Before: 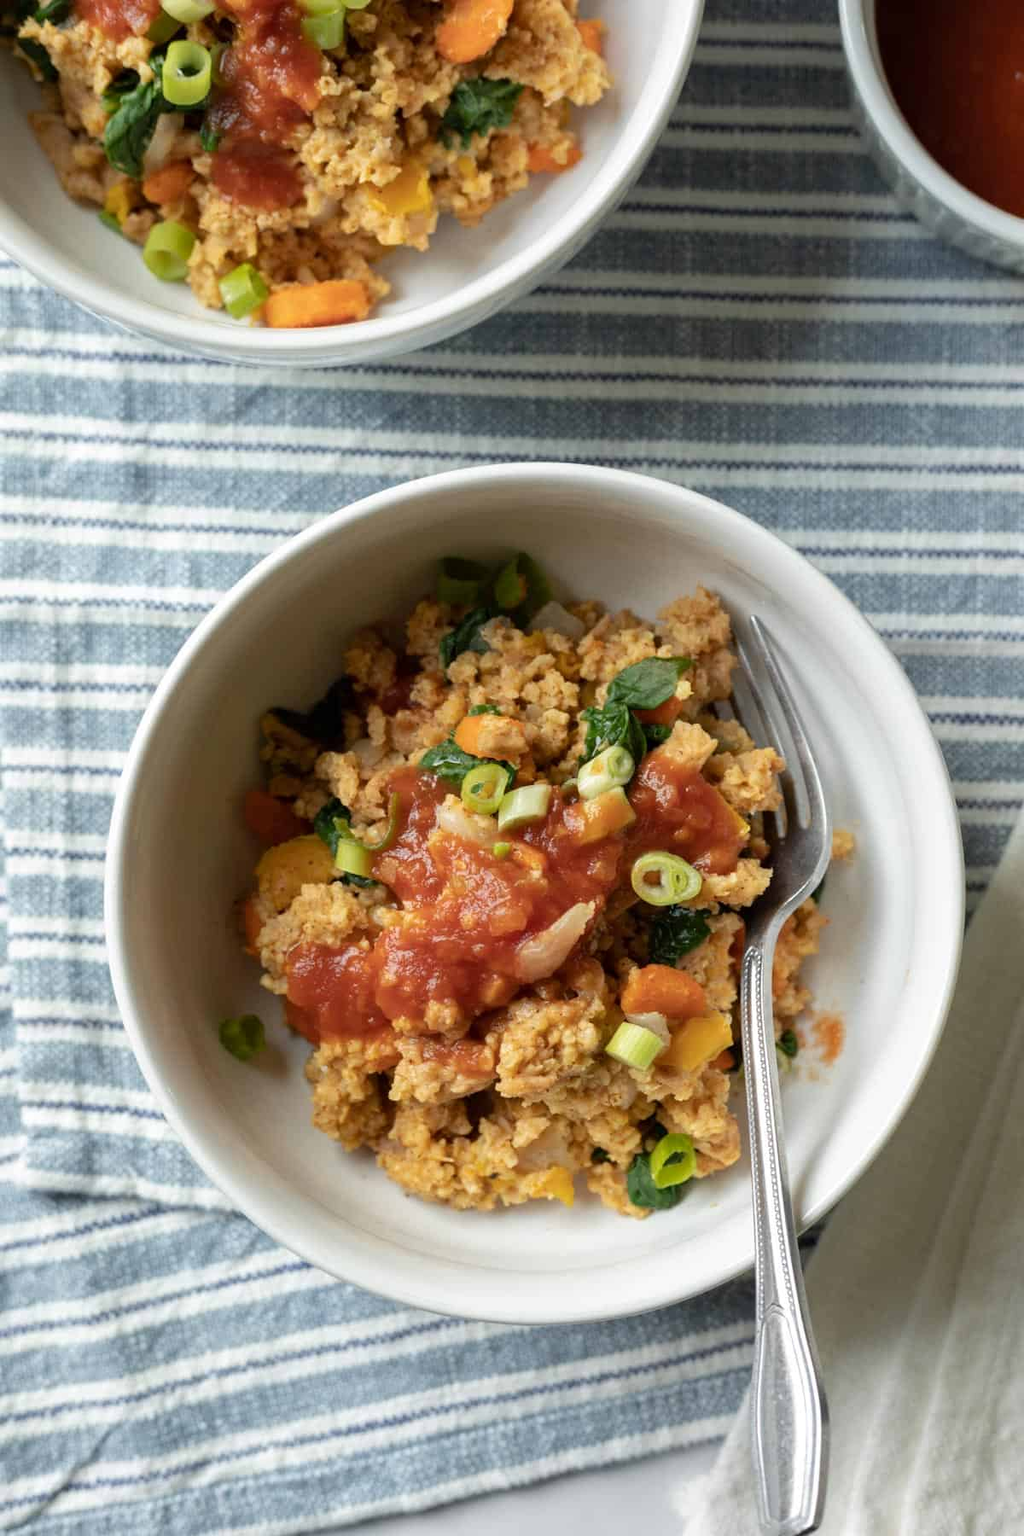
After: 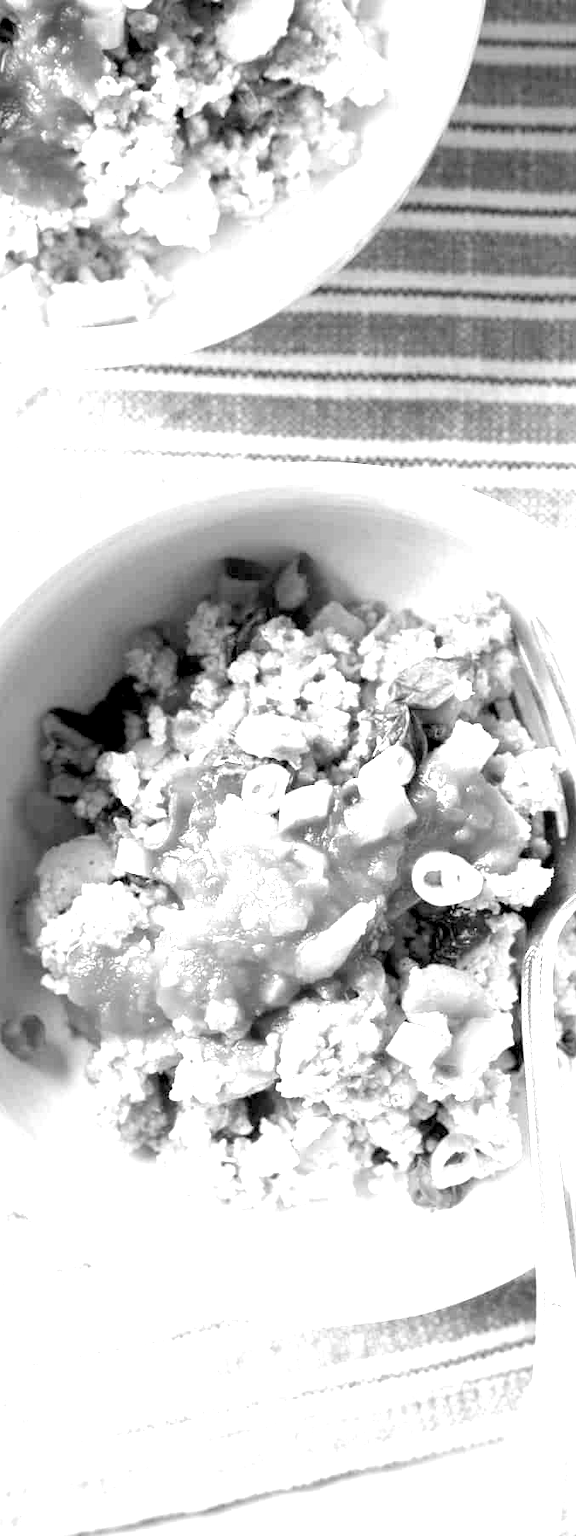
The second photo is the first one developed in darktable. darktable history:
monochrome: on, module defaults
crop: left 21.496%, right 22.254%
rgb levels: levels [[0.013, 0.434, 0.89], [0, 0.5, 1], [0, 0.5, 1]]
exposure: exposure 2 EV, compensate exposure bias true, compensate highlight preservation false
vignetting: on, module defaults
